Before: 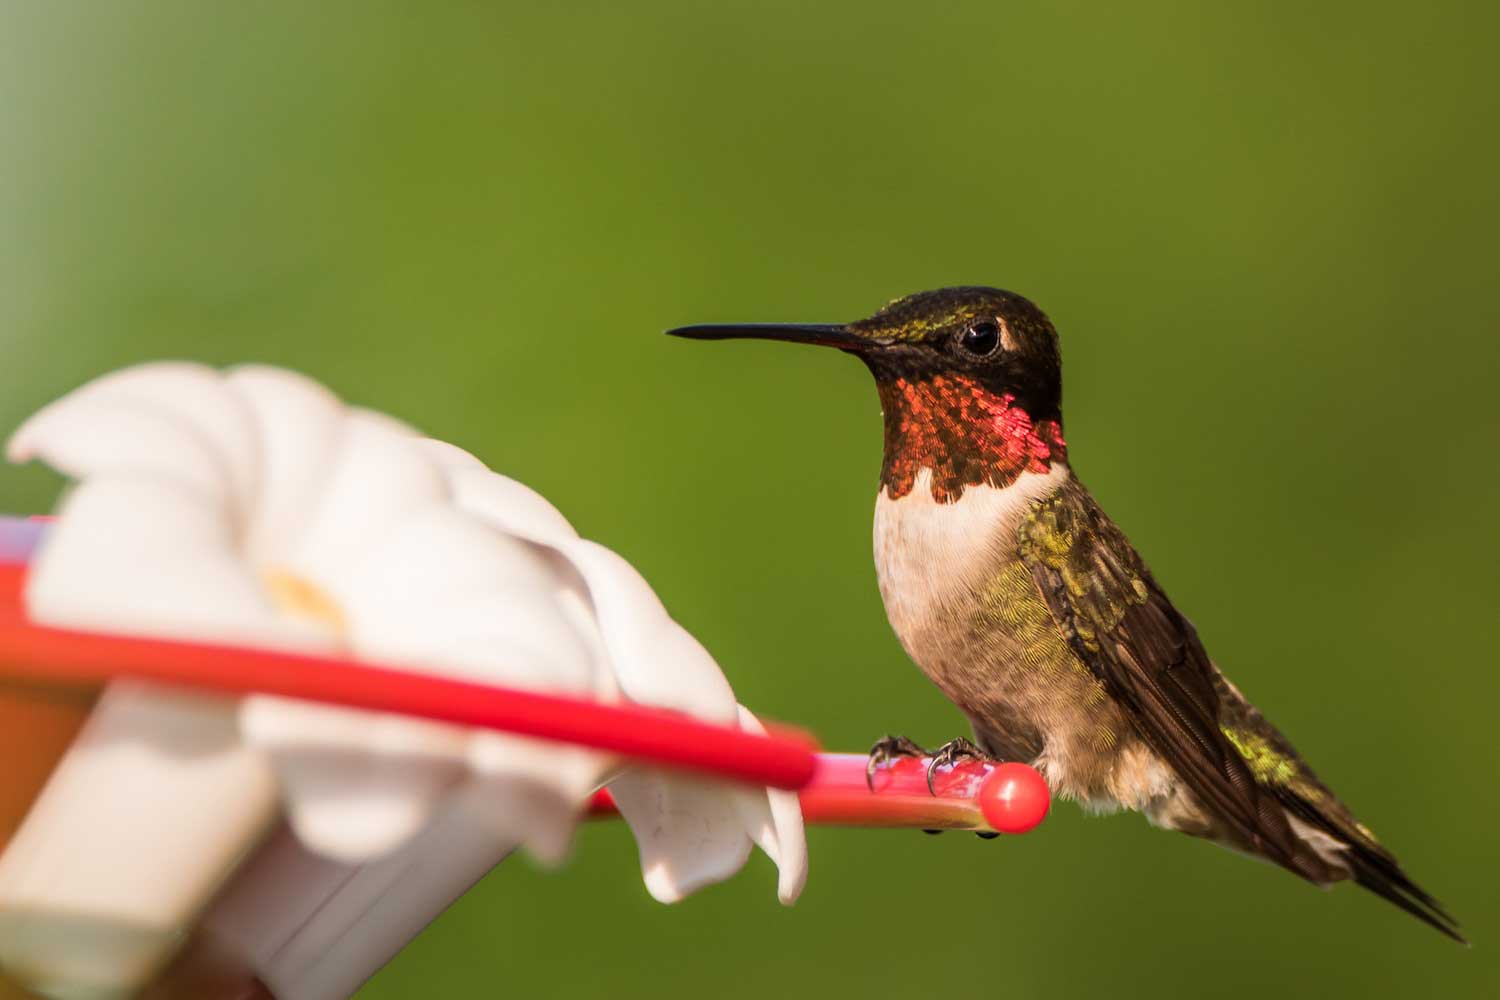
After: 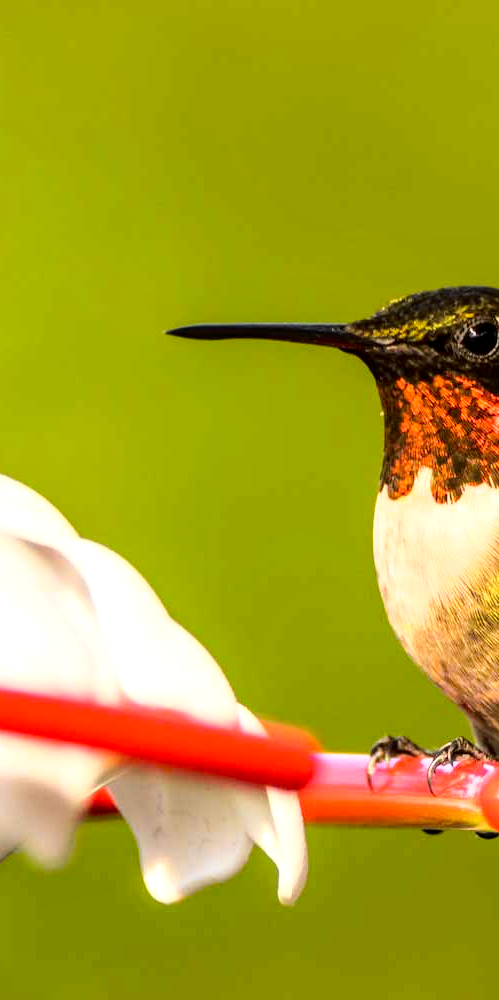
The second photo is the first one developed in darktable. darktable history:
tone curve: curves: ch0 [(0, 0) (0.136, 0.071) (0.346, 0.366) (0.489, 0.573) (0.66, 0.748) (0.858, 0.926) (1, 0.977)]; ch1 [(0, 0) (0.353, 0.344) (0.45, 0.46) (0.498, 0.498) (0.521, 0.512) (0.563, 0.559) (0.592, 0.605) (0.641, 0.673) (1, 1)]; ch2 [(0, 0) (0.333, 0.346) (0.375, 0.375) (0.424, 0.43) (0.476, 0.492) (0.502, 0.502) (0.524, 0.531) (0.579, 0.61) (0.612, 0.644) (0.641, 0.722) (1, 1)], color space Lab, independent channels, preserve colors none
local contrast: on, module defaults
exposure: exposure 0.485 EV, compensate highlight preservation false
crop: left 33.36%, right 33.36%
